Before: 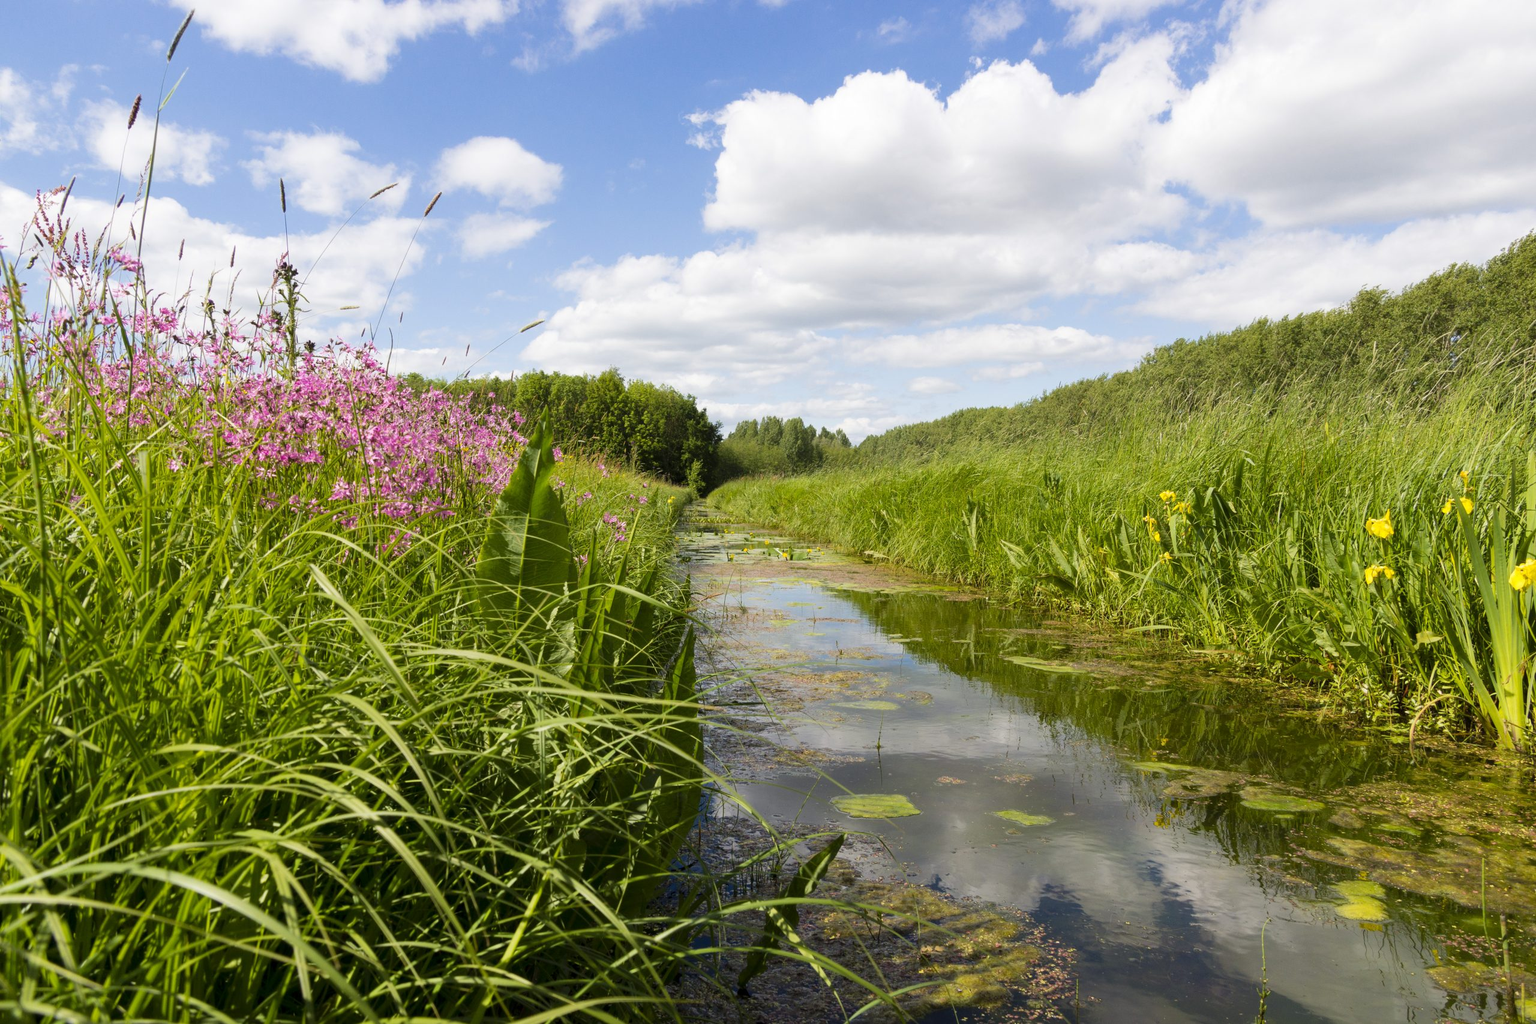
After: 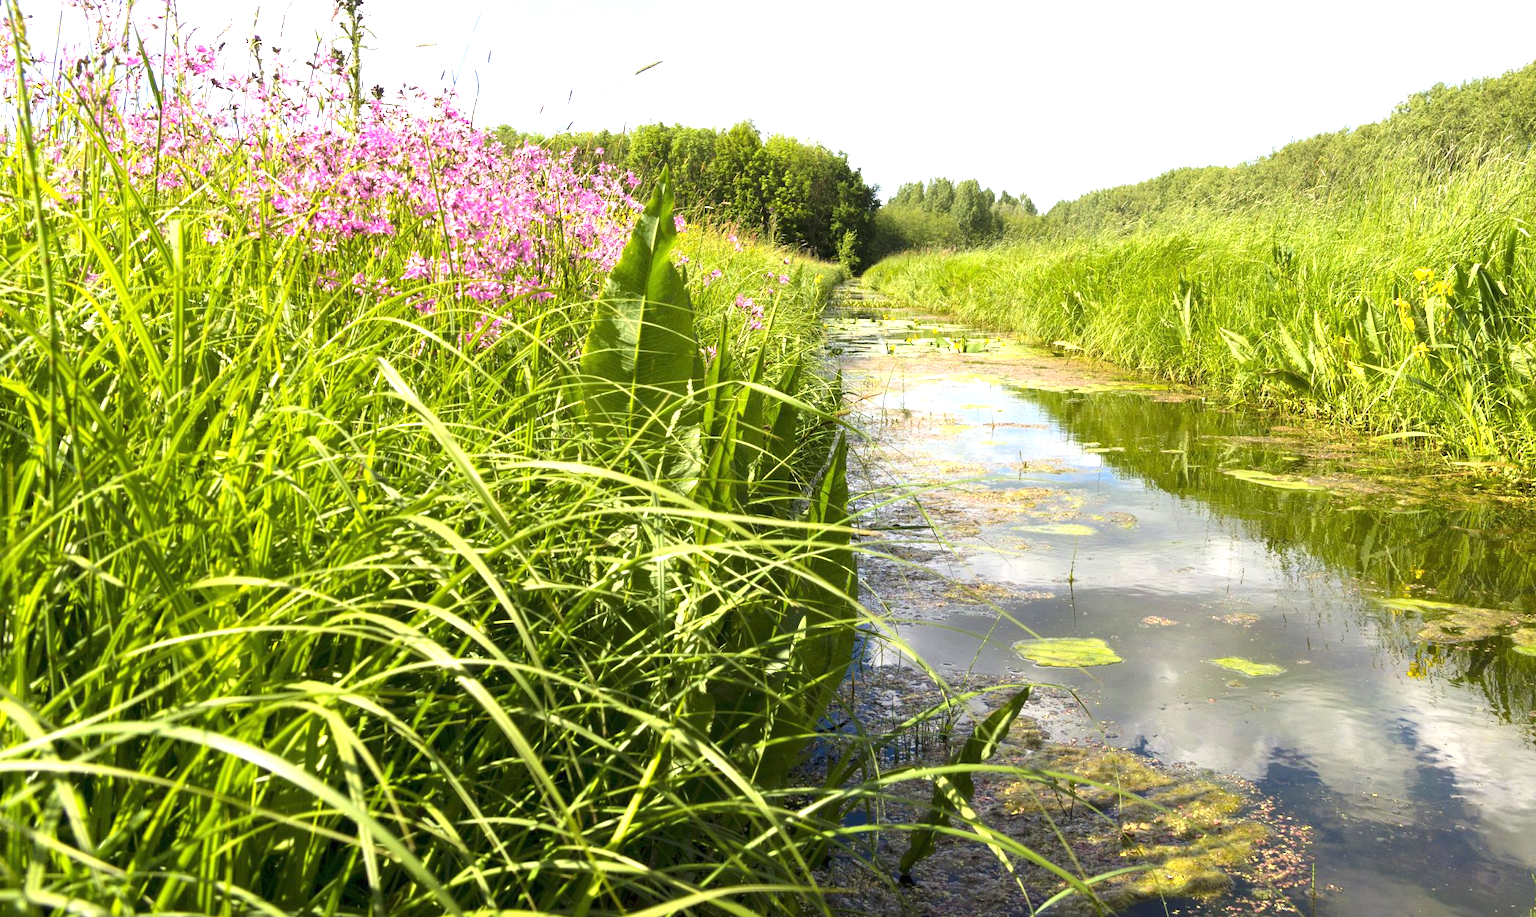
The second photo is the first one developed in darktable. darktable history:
exposure: black level correction 0, exposure 1.198 EV, compensate exposure bias true, compensate highlight preservation false
crop: top 26.531%, right 17.959%
